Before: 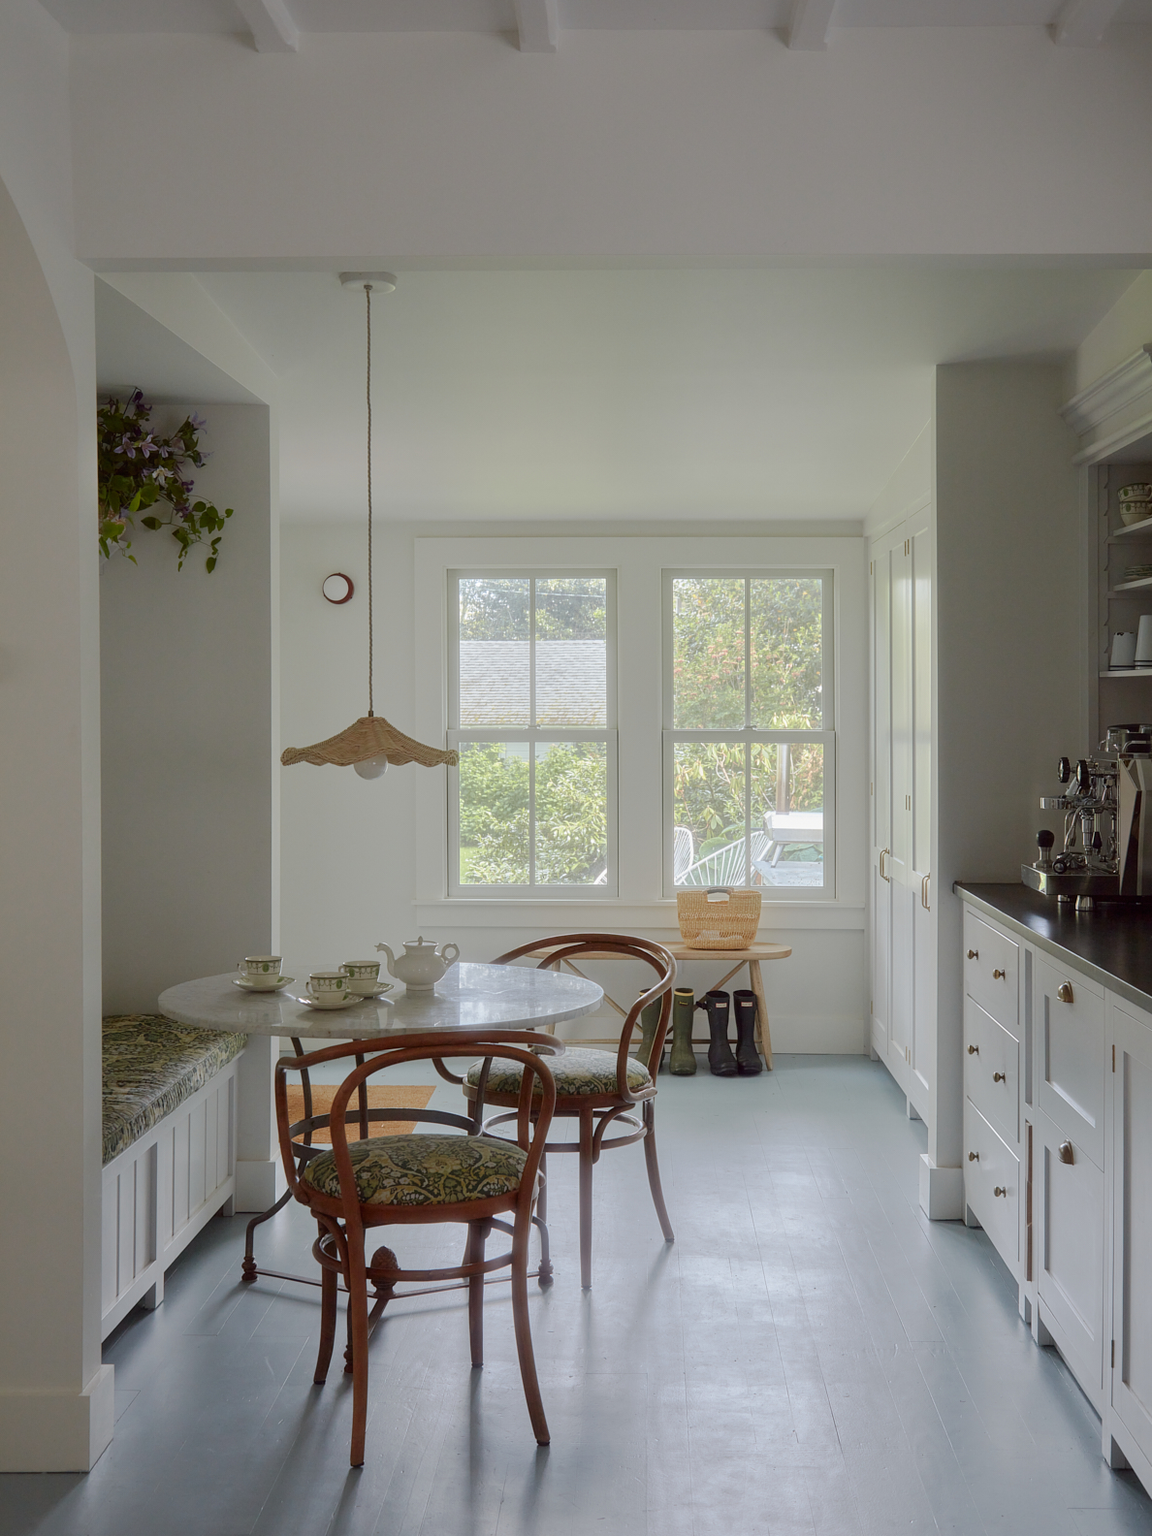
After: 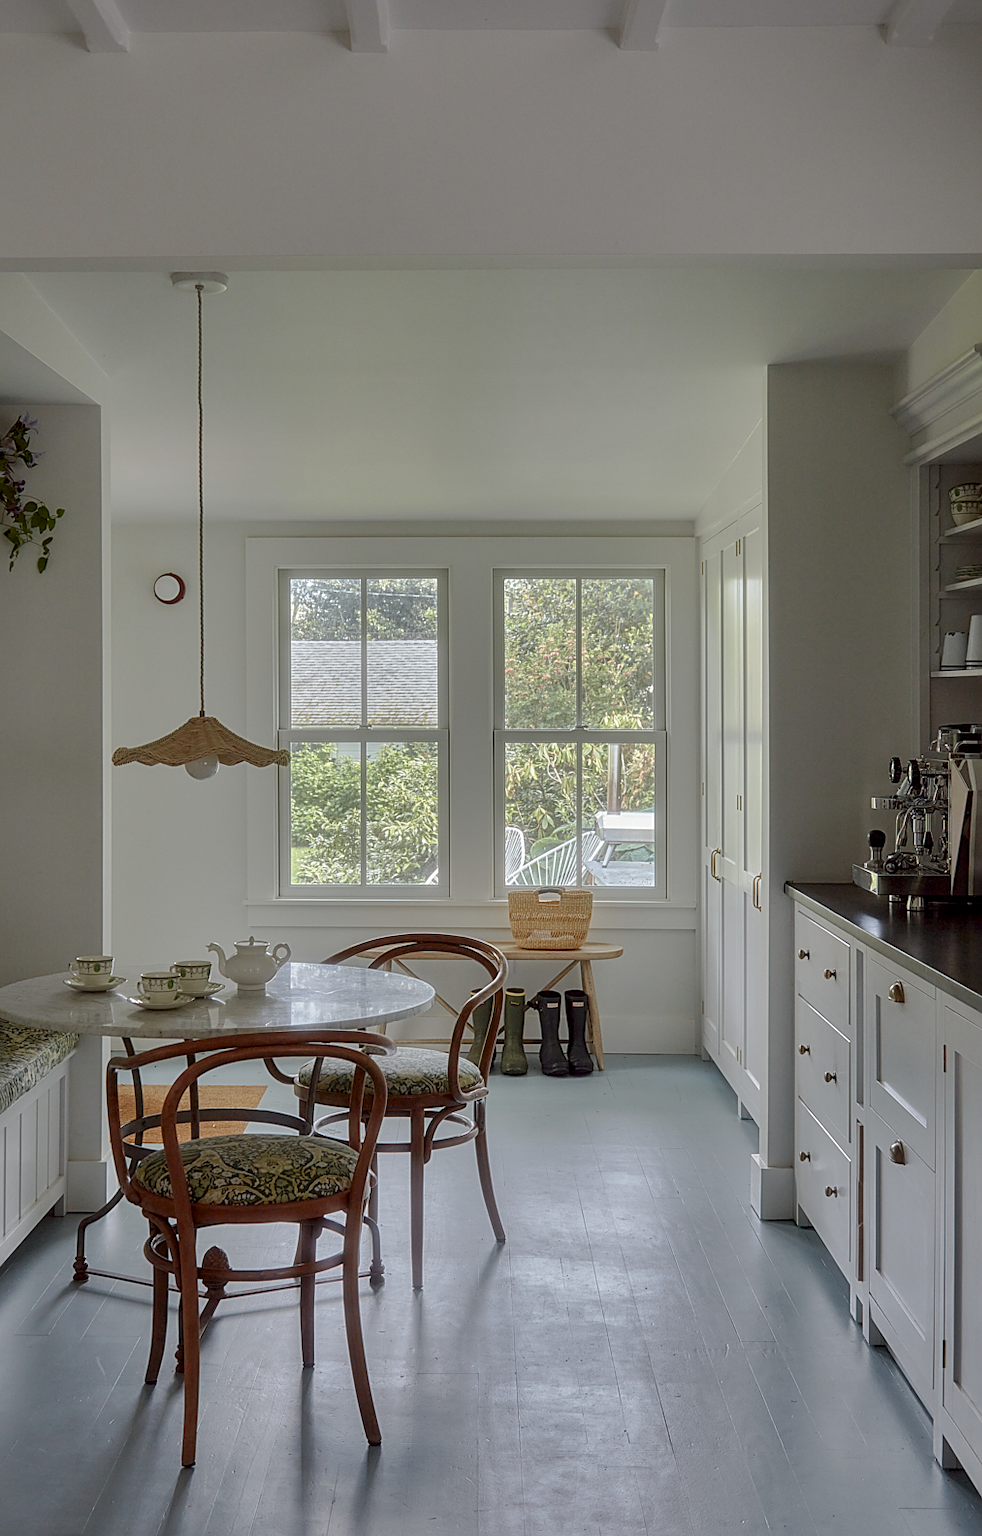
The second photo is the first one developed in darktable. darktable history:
crop and rotate: left 14.676%
exposure: compensate exposure bias true, compensate highlight preservation false
shadows and highlights: white point adjustment -3.46, highlights -63.6, soften with gaussian
local contrast: on, module defaults
sharpen: on, module defaults
